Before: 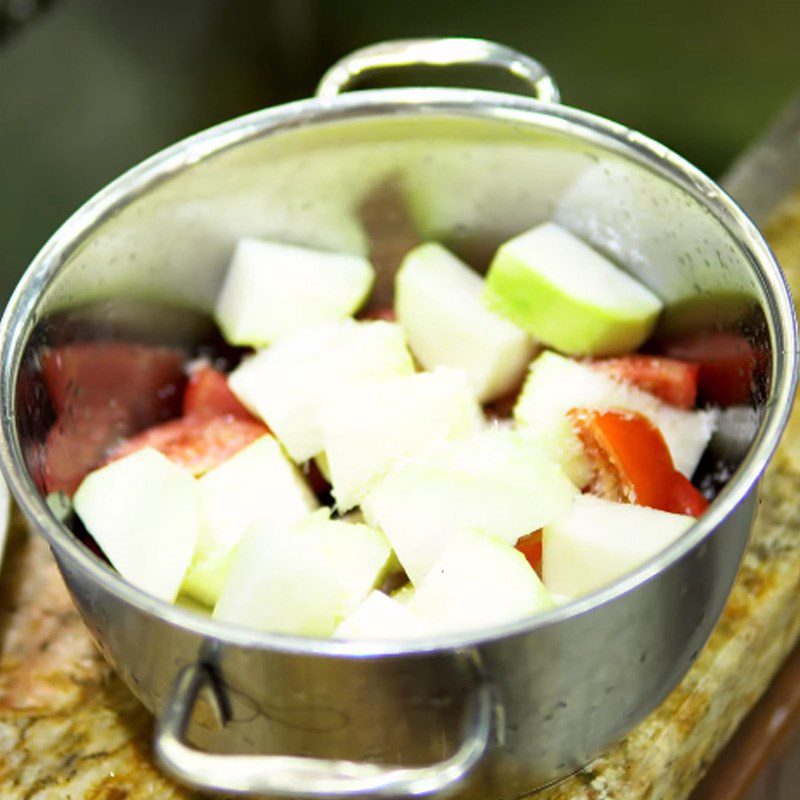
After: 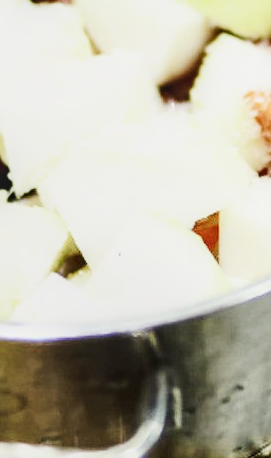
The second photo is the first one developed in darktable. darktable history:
crop: left 40.402%, top 39.686%, right 25.625%, bottom 3.052%
contrast brightness saturation: contrast 0.249, saturation -0.307
tone curve: curves: ch0 [(0, 0.012) (0.052, 0.04) (0.107, 0.086) (0.276, 0.265) (0.461, 0.531) (0.718, 0.79) (0.921, 0.909) (0.999, 0.951)]; ch1 [(0, 0) (0.339, 0.298) (0.402, 0.363) (0.444, 0.415) (0.485, 0.469) (0.494, 0.493) (0.504, 0.501) (0.525, 0.534) (0.555, 0.587) (0.594, 0.647) (1, 1)]; ch2 [(0, 0) (0.48, 0.48) (0.504, 0.5) (0.535, 0.557) (0.581, 0.623) (0.649, 0.683) (0.824, 0.815) (1, 1)], preserve colors none
local contrast: detail 130%
